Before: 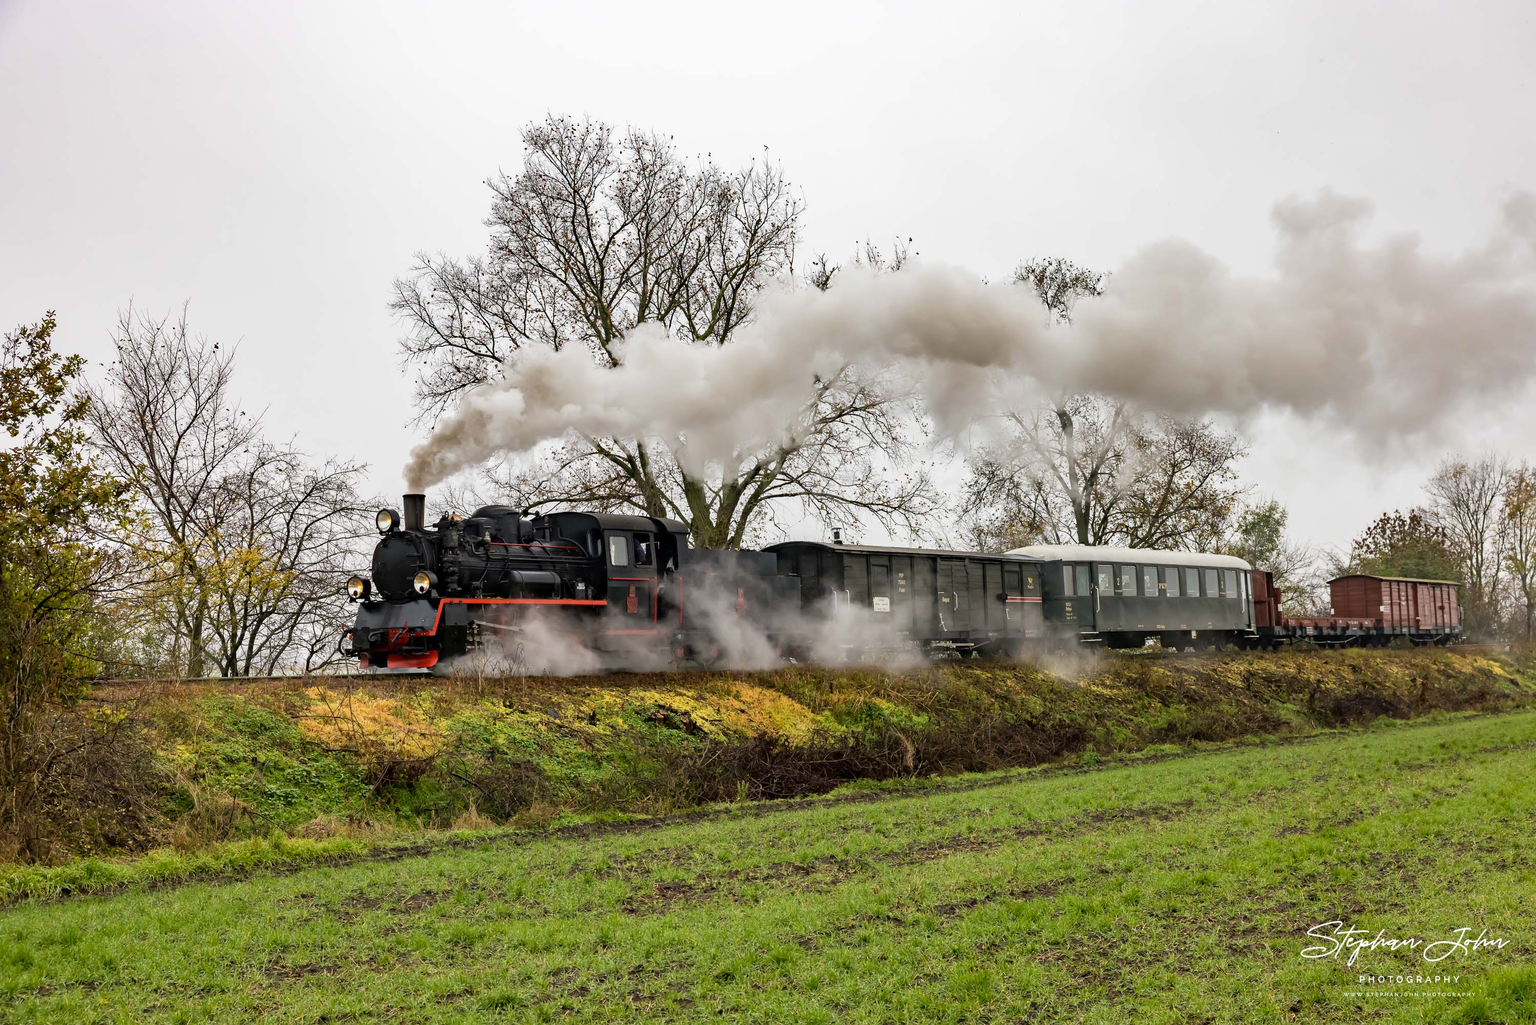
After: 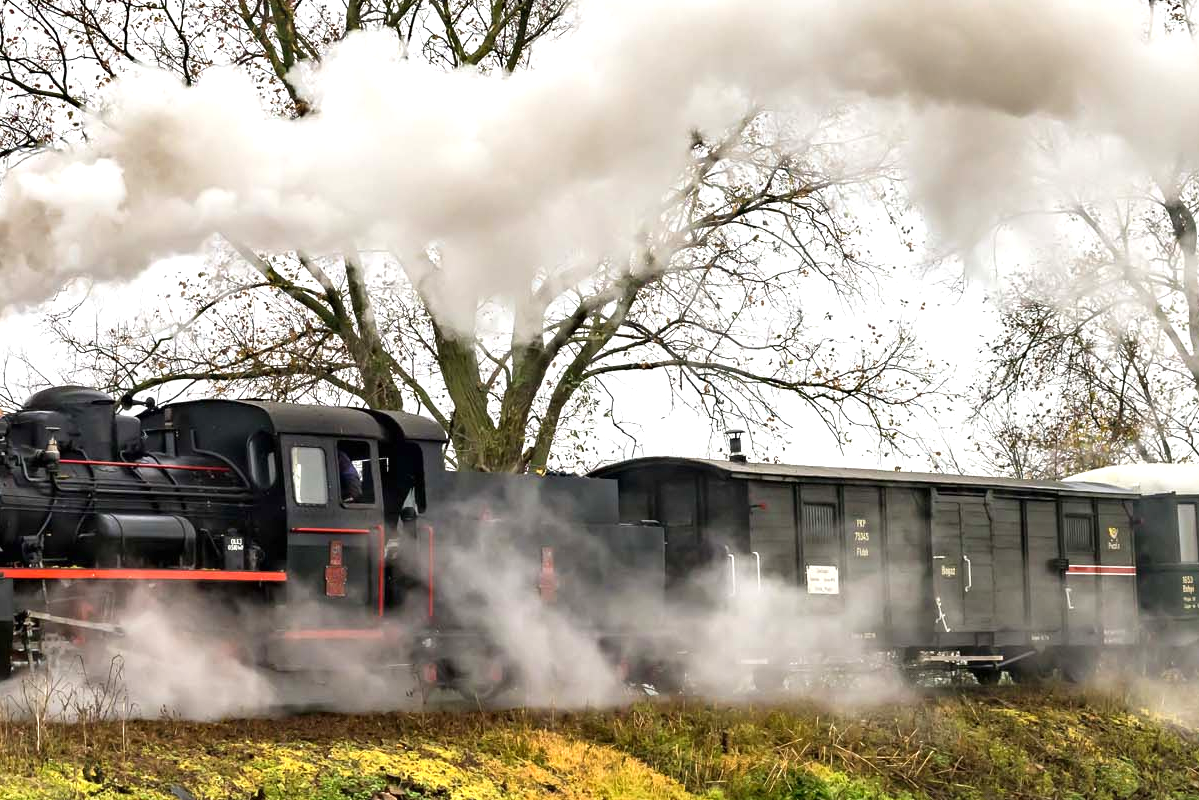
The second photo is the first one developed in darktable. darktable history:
exposure: black level correction 0, exposure 0.7 EV, compensate exposure bias true, compensate highlight preservation false
crop: left 30%, top 30%, right 30%, bottom 30%
